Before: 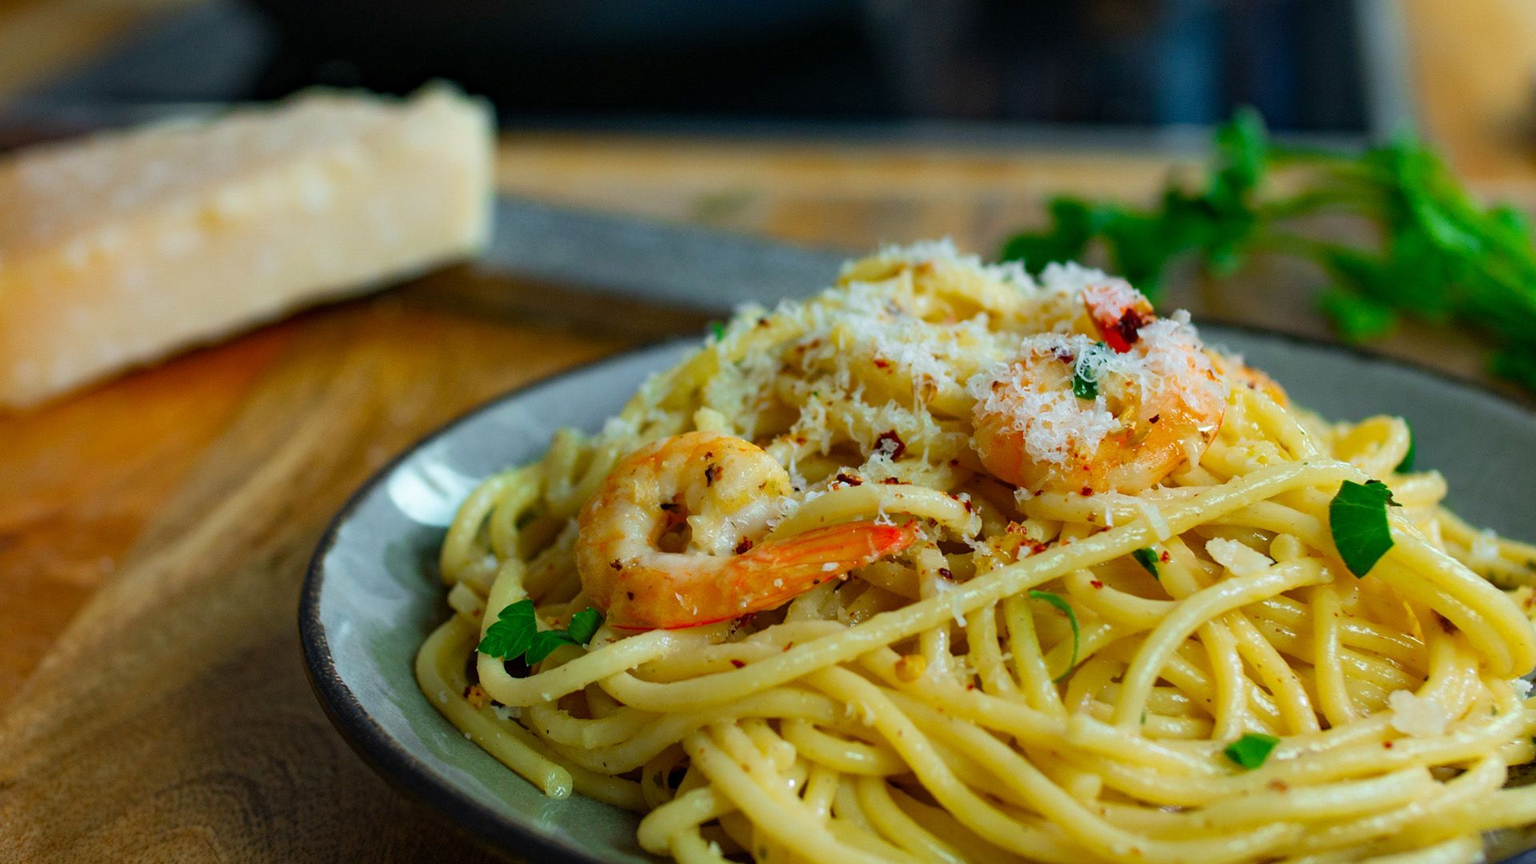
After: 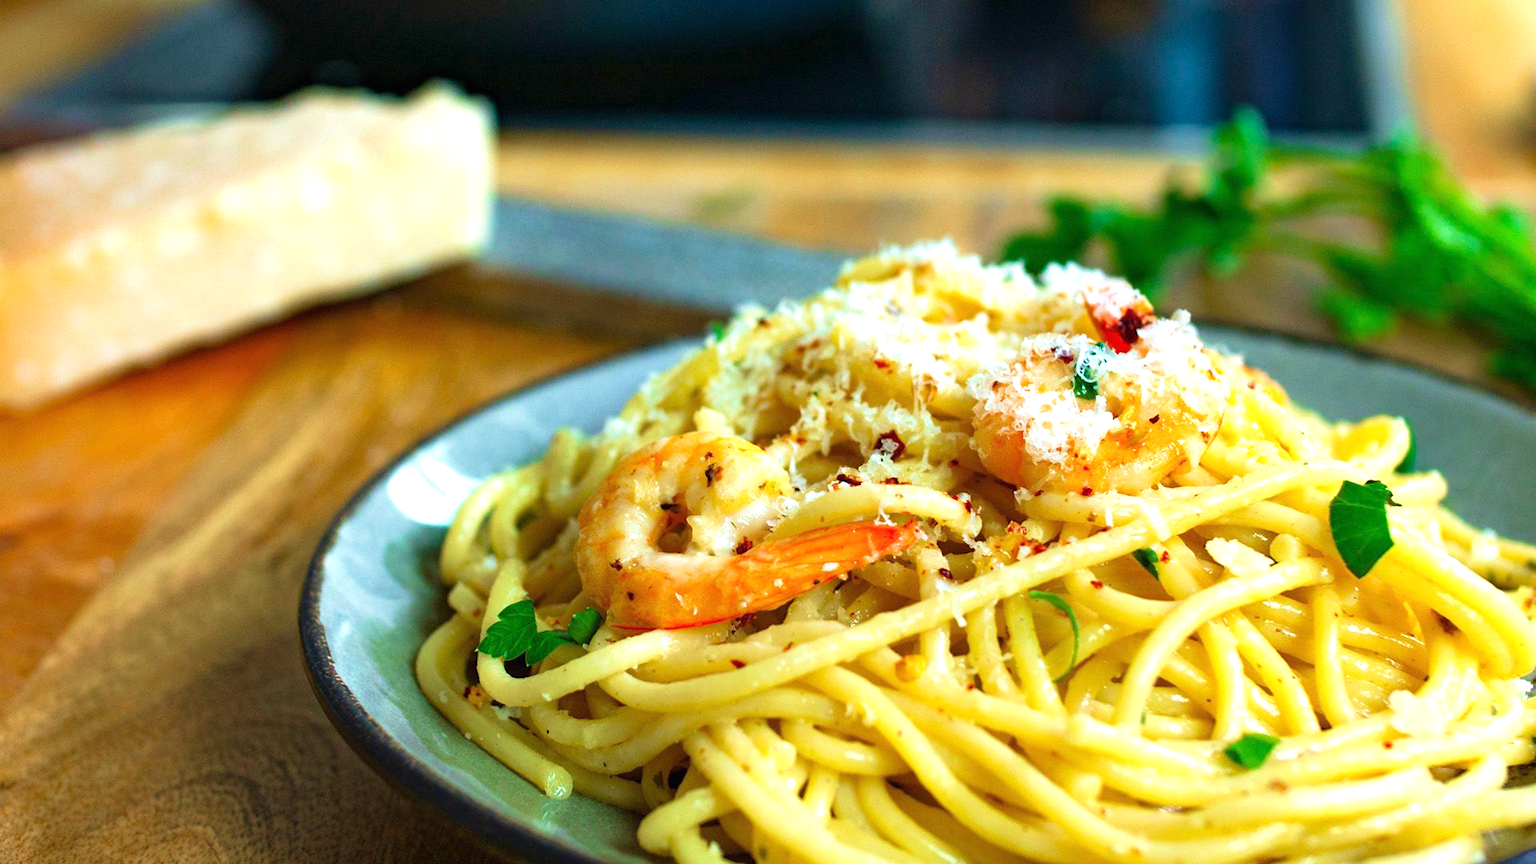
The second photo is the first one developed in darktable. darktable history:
exposure: black level correction 0, exposure 1 EV, compensate highlight preservation false
velvia: strength 45%
